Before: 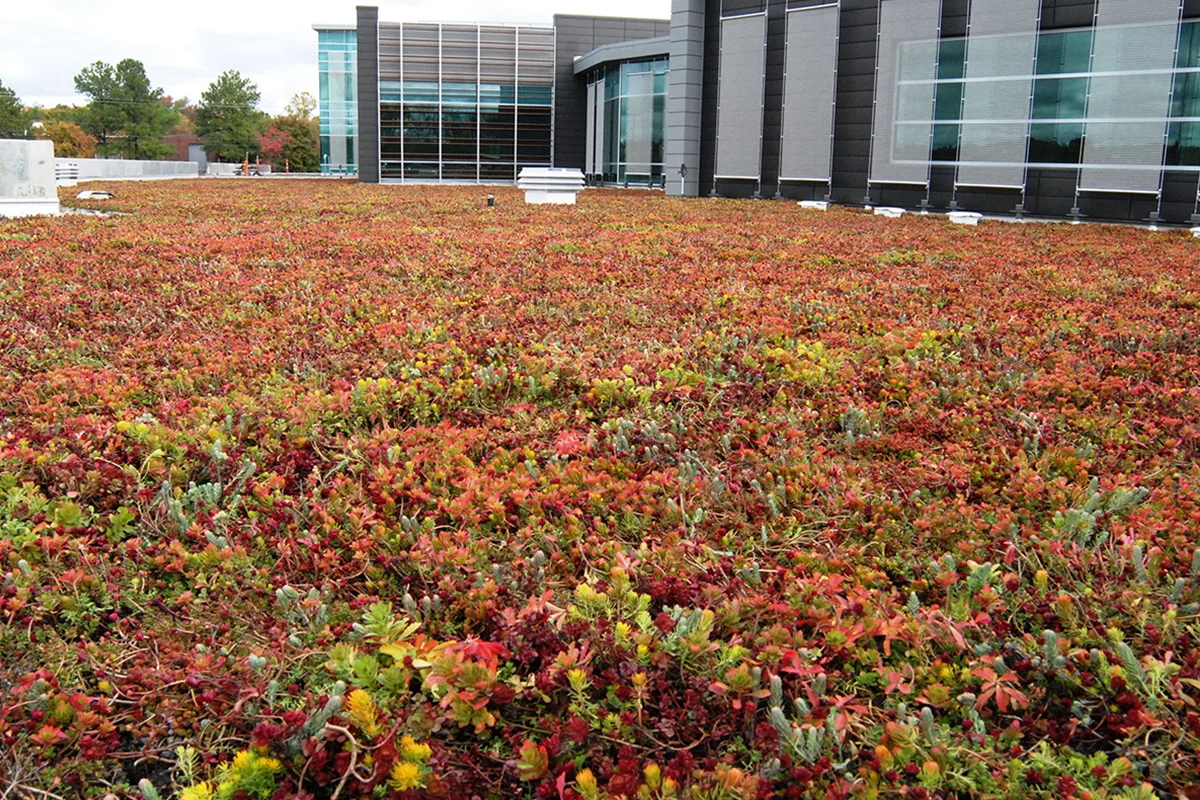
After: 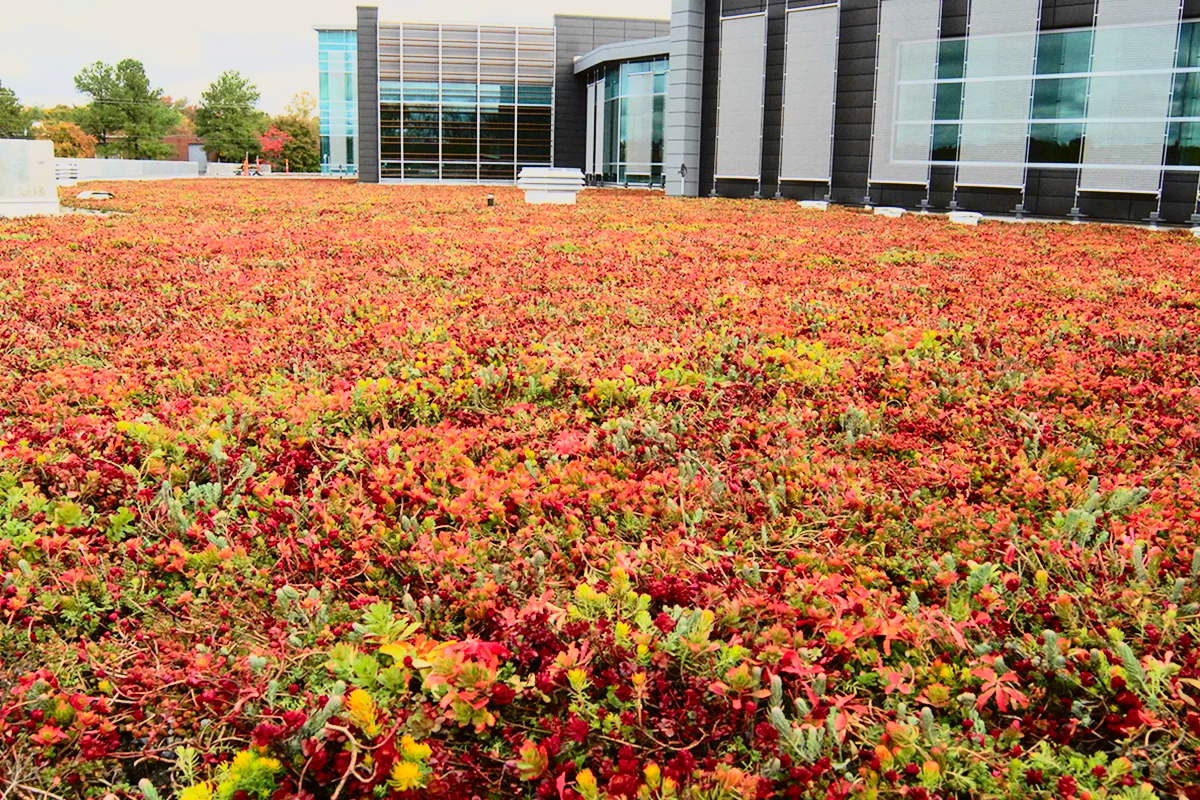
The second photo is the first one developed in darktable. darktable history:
contrast brightness saturation: contrast 0.2, brightness 0.16, saturation 0.22
tone curve: curves: ch0 [(0, 0) (0.091, 0.066) (0.184, 0.16) (0.491, 0.519) (0.748, 0.765) (1, 0.919)]; ch1 [(0, 0) (0.179, 0.173) (0.322, 0.32) (0.424, 0.424) (0.502, 0.504) (0.56, 0.575) (0.631, 0.675) (0.777, 0.806) (1, 1)]; ch2 [(0, 0) (0.434, 0.447) (0.485, 0.495) (0.524, 0.563) (0.676, 0.691) (1, 1)], color space Lab, independent channels, preserve colors none
